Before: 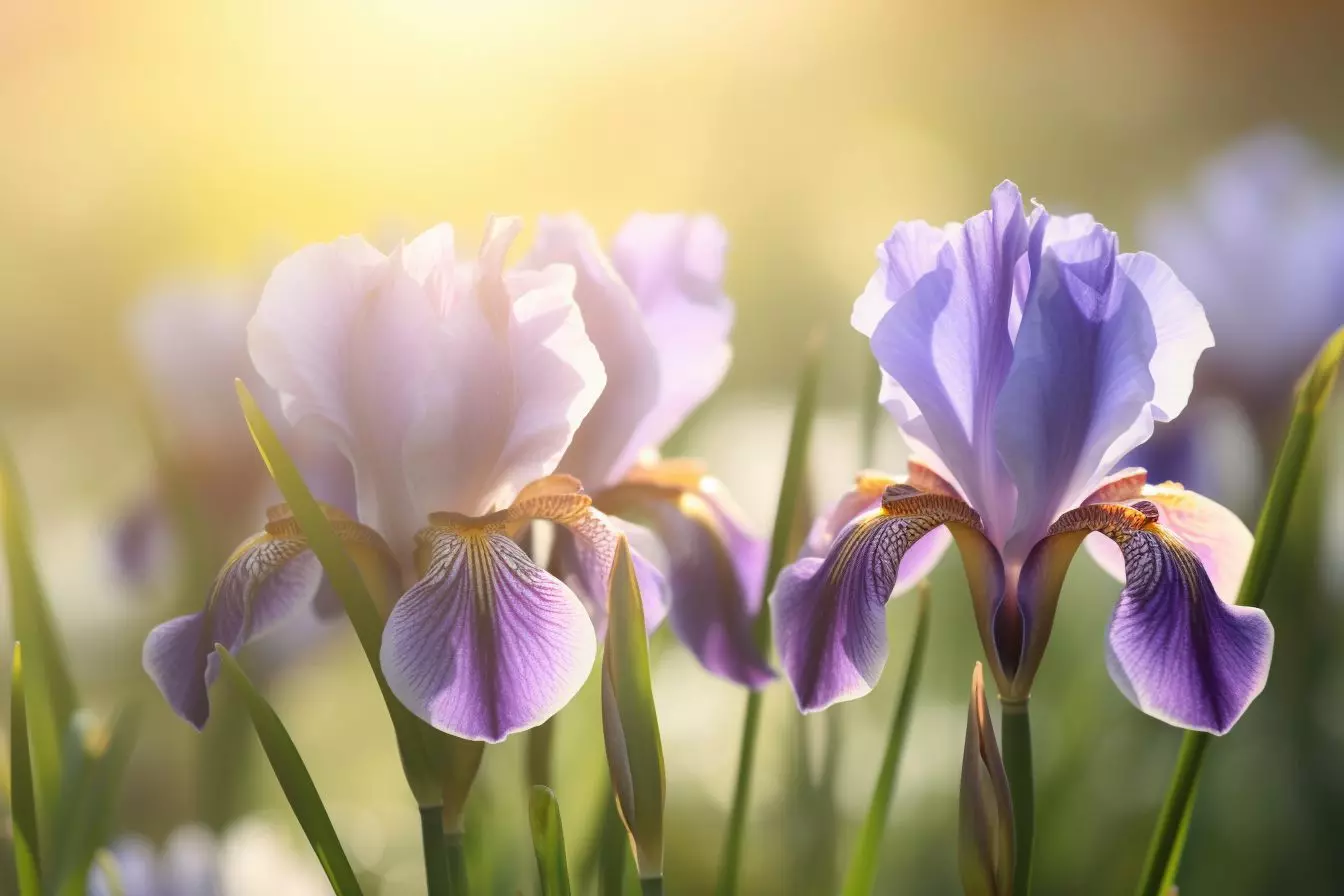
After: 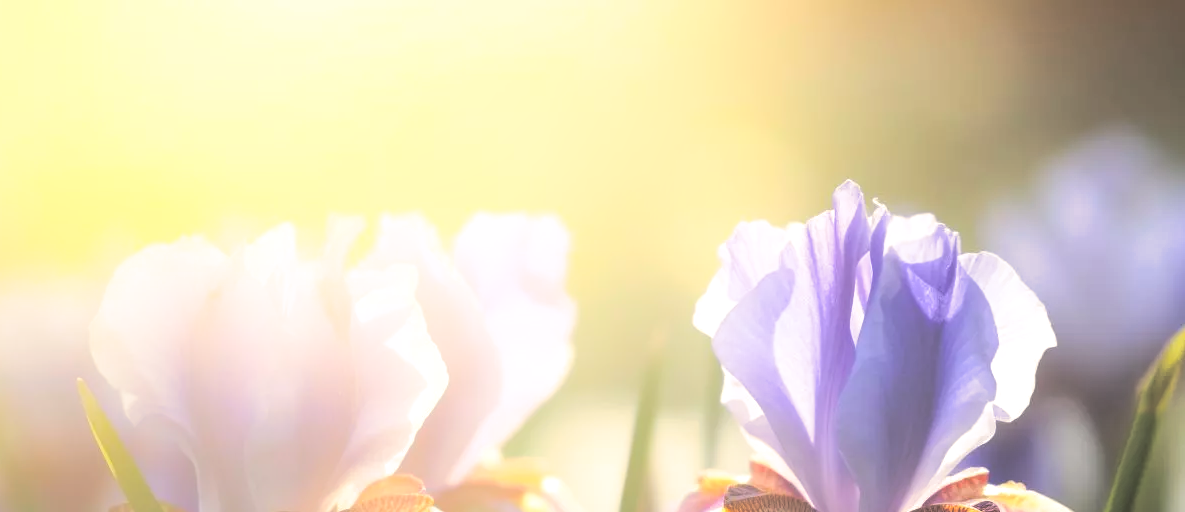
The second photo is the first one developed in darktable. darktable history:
crop and rotate: left 11.812%, bottom 42.776%
local contrast: detail 135%, midtone range 0.75
bloom: size 40%
split-toning: shadows › hue 43.2°, shadows › saturation 0, highlights › hue 50.4°, highlights › saturation 1
